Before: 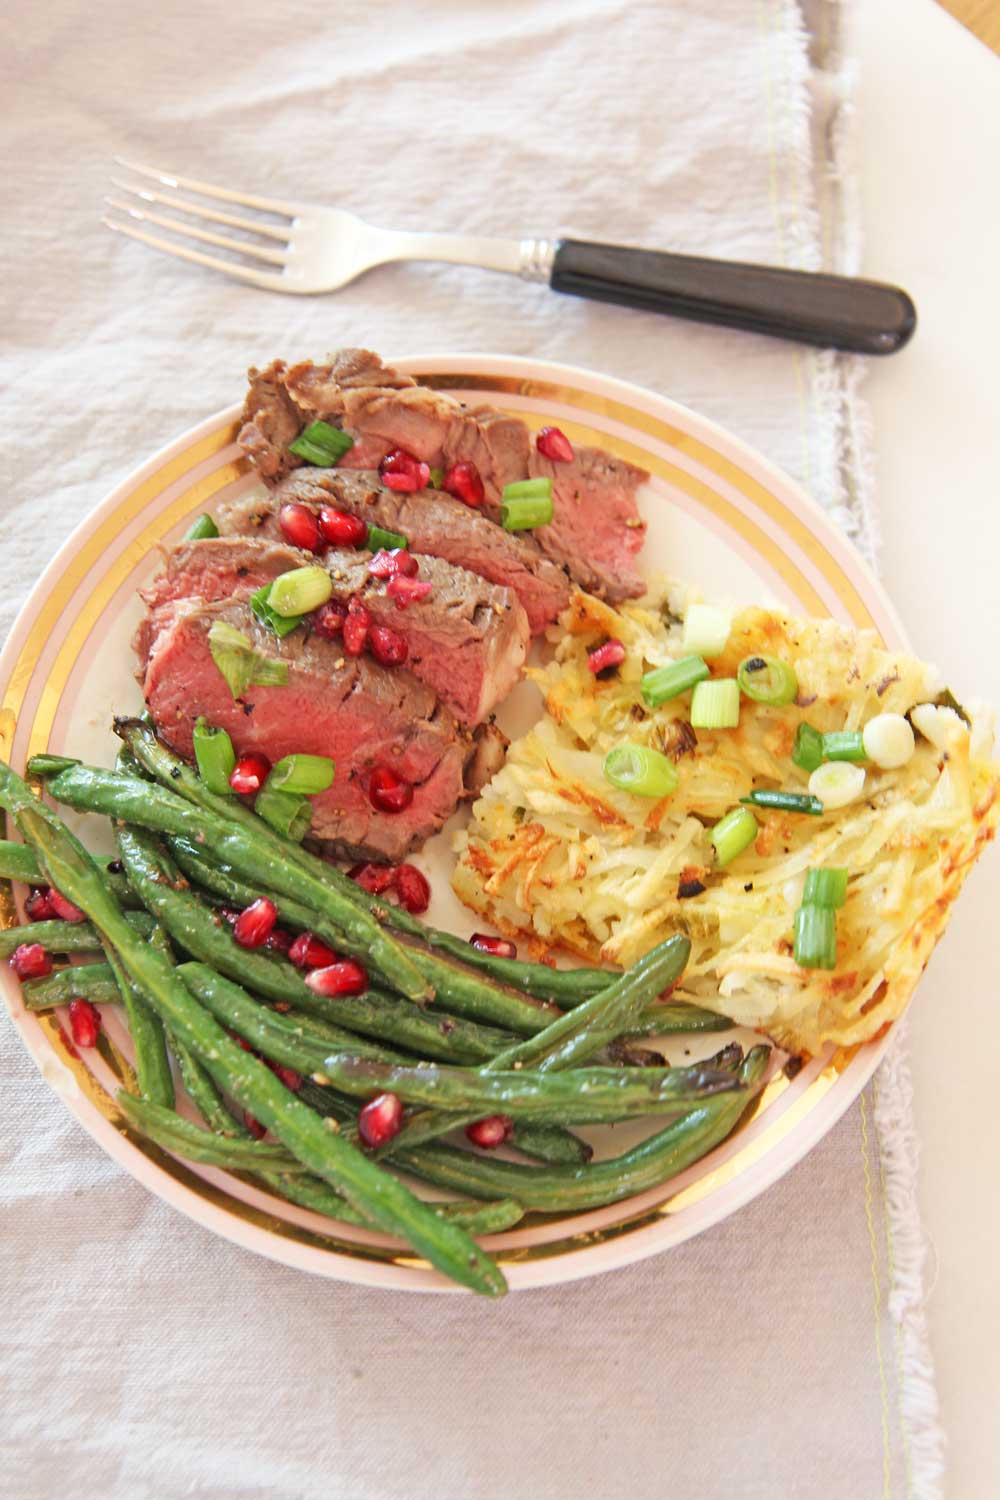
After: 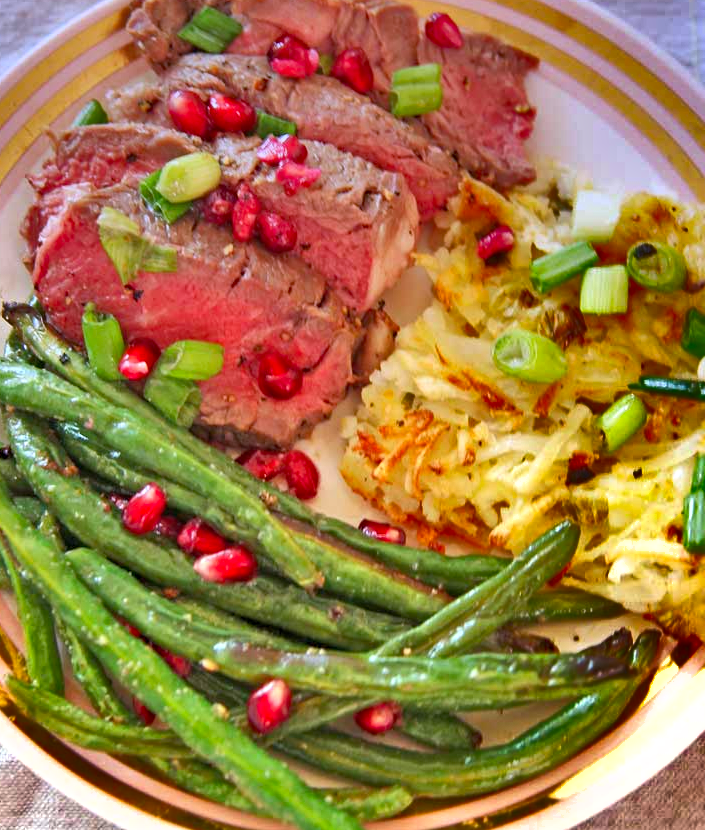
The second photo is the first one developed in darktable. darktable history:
crop: left 11.123%, top 27.61%, right 18.3%, bottom 17.034%
exposure: black level correction 0.001, exposure 0.5 EV, compensate exposure bias true, compensate highlight preservation false
contrast brightness saturation: contrast 0.07, brightness 0.08, saturation 0.18
graduated density: hue 238.83°, saturation 50%
haze removal: compatibility mode true, adaptive false
shadows and highlights: shadows 20.91, highlights -82.73, soften with gaussian
